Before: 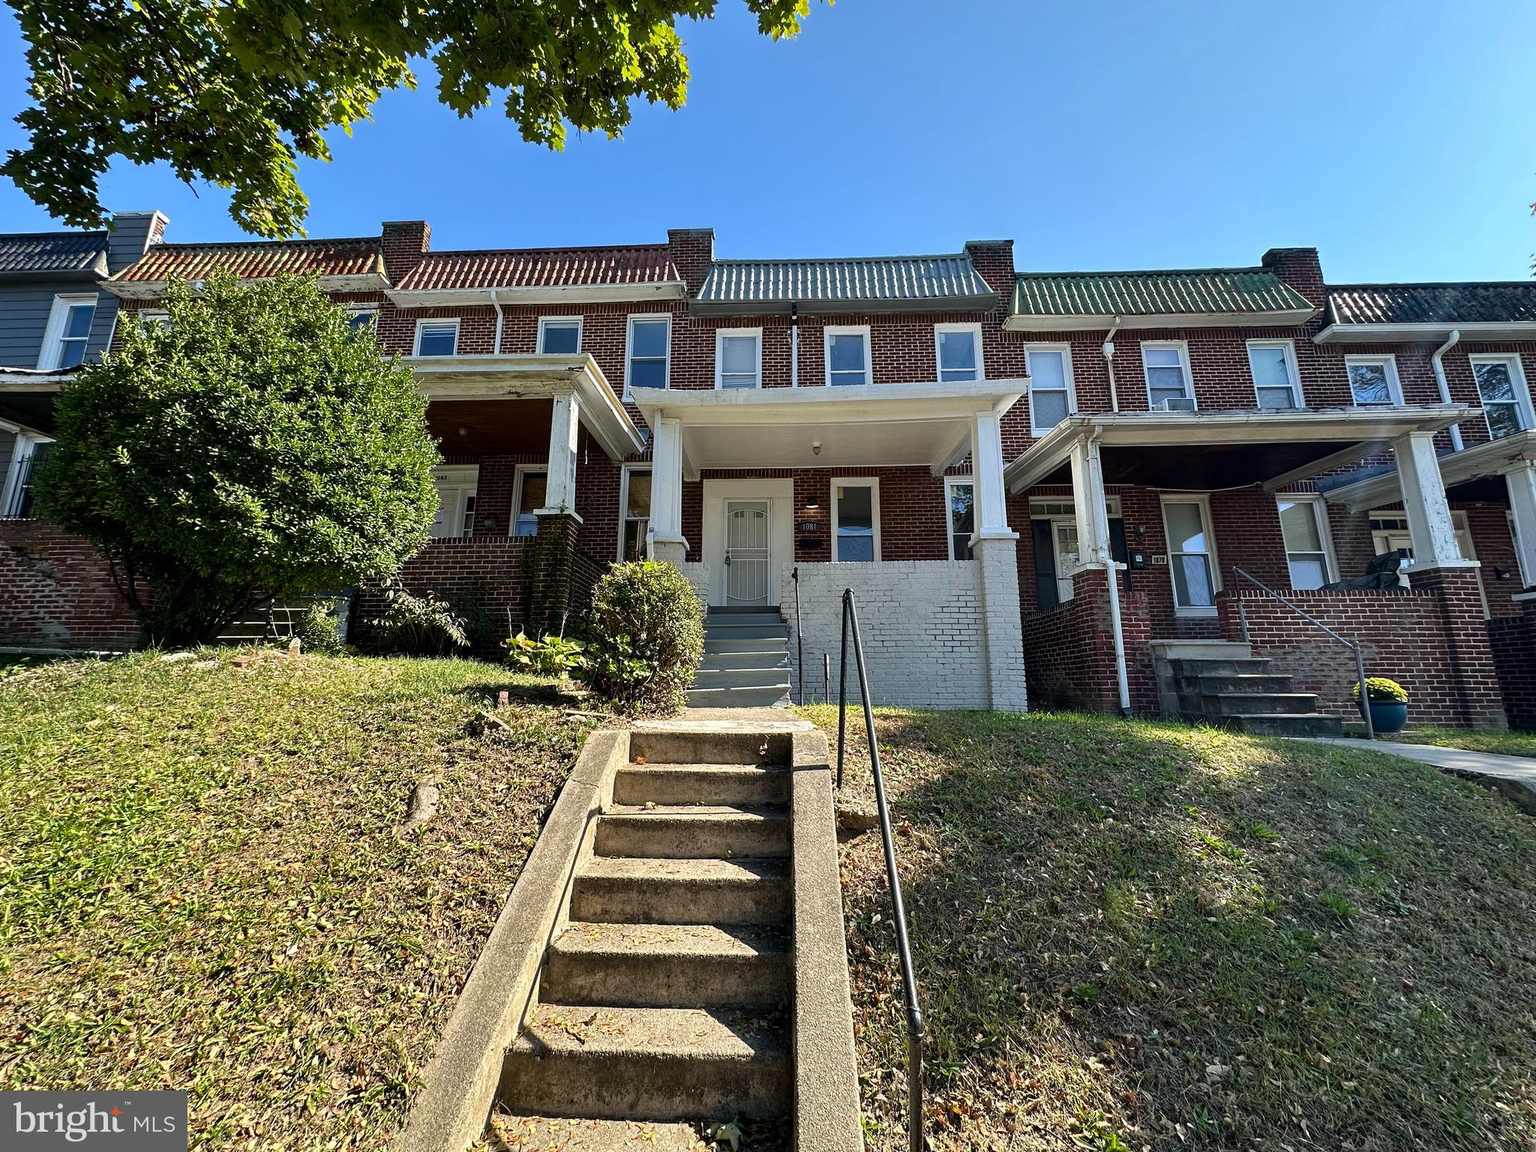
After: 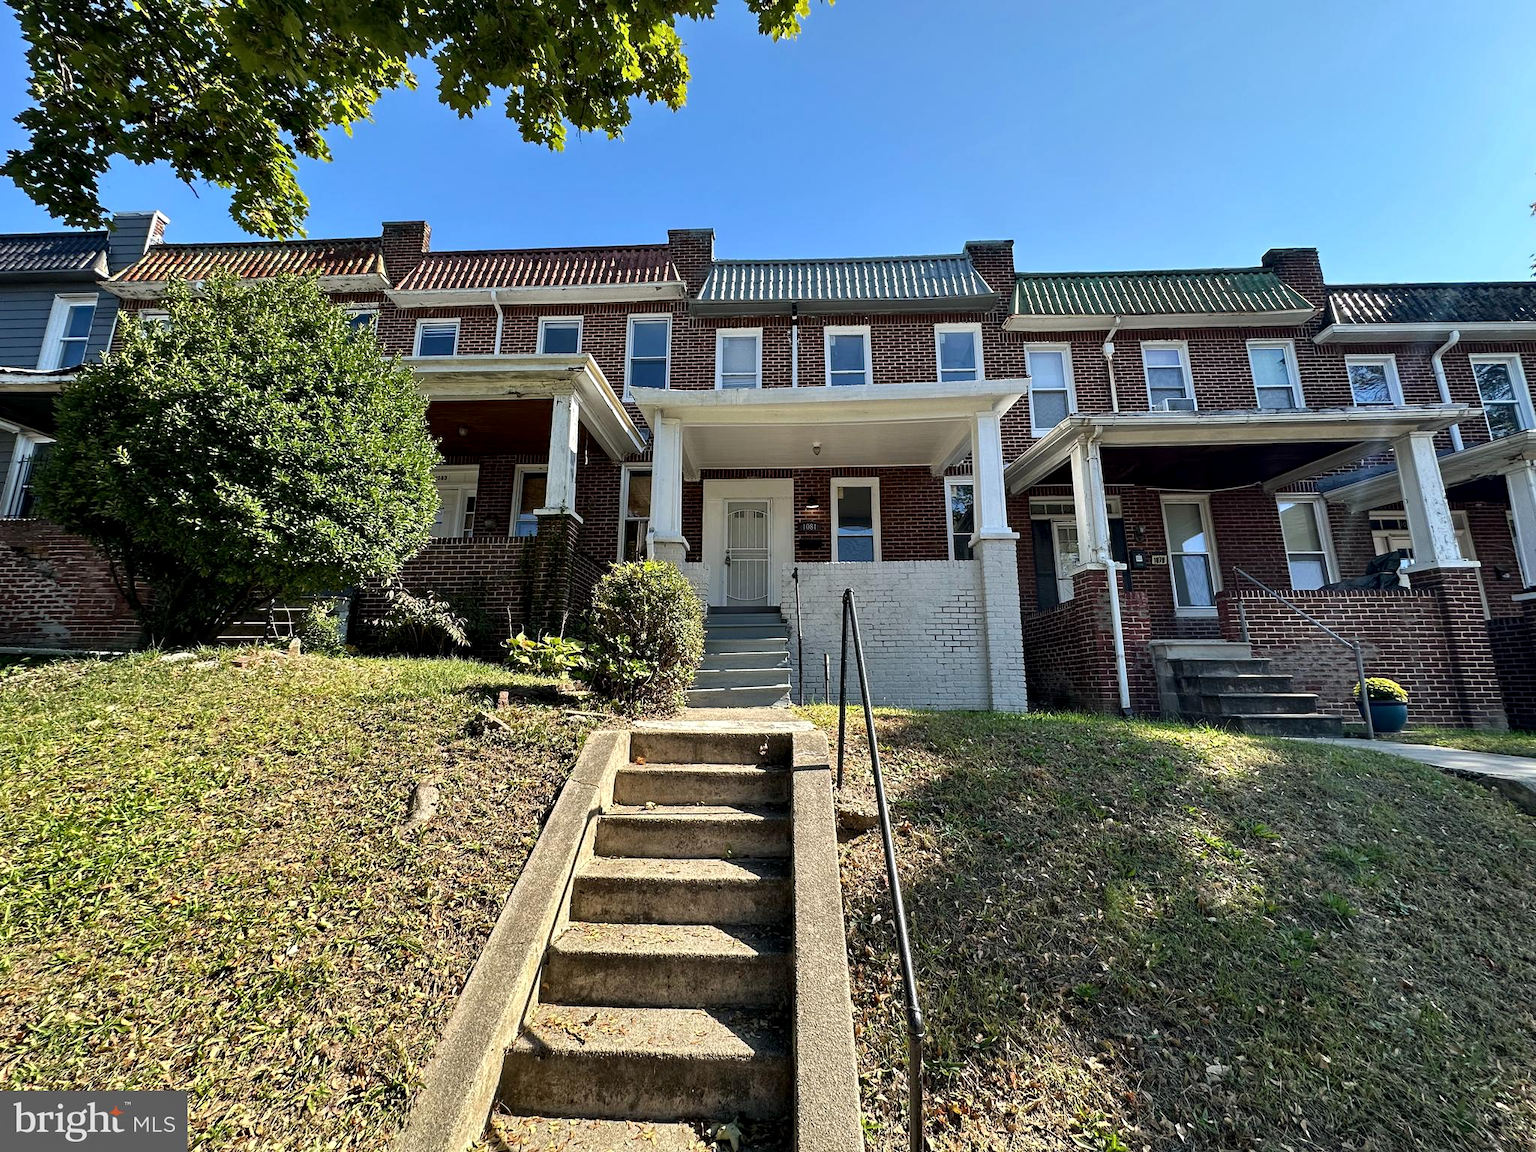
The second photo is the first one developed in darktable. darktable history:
contrast equalizer: octaves 7, y [[0.509, 0.517, 0.523, 0.523, 0.517, 0.509], [0.5 ×6], [0.5 ×6], [0 ×6], [0 ×6]]
